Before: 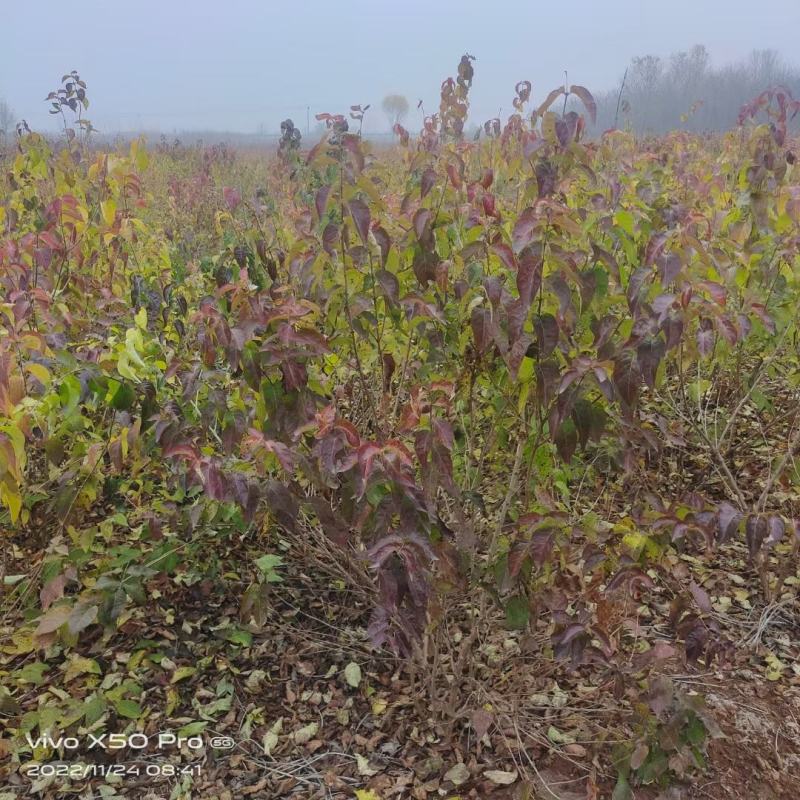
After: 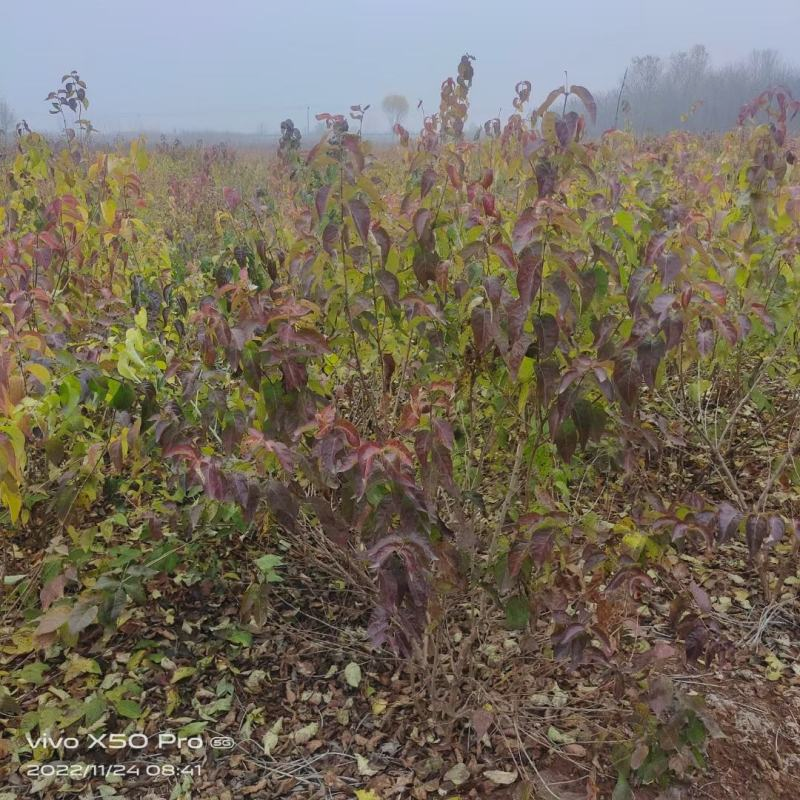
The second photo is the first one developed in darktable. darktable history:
exposure: exposure -0.108 EV, compensate exposure bias true, compensate highlight preservation false
